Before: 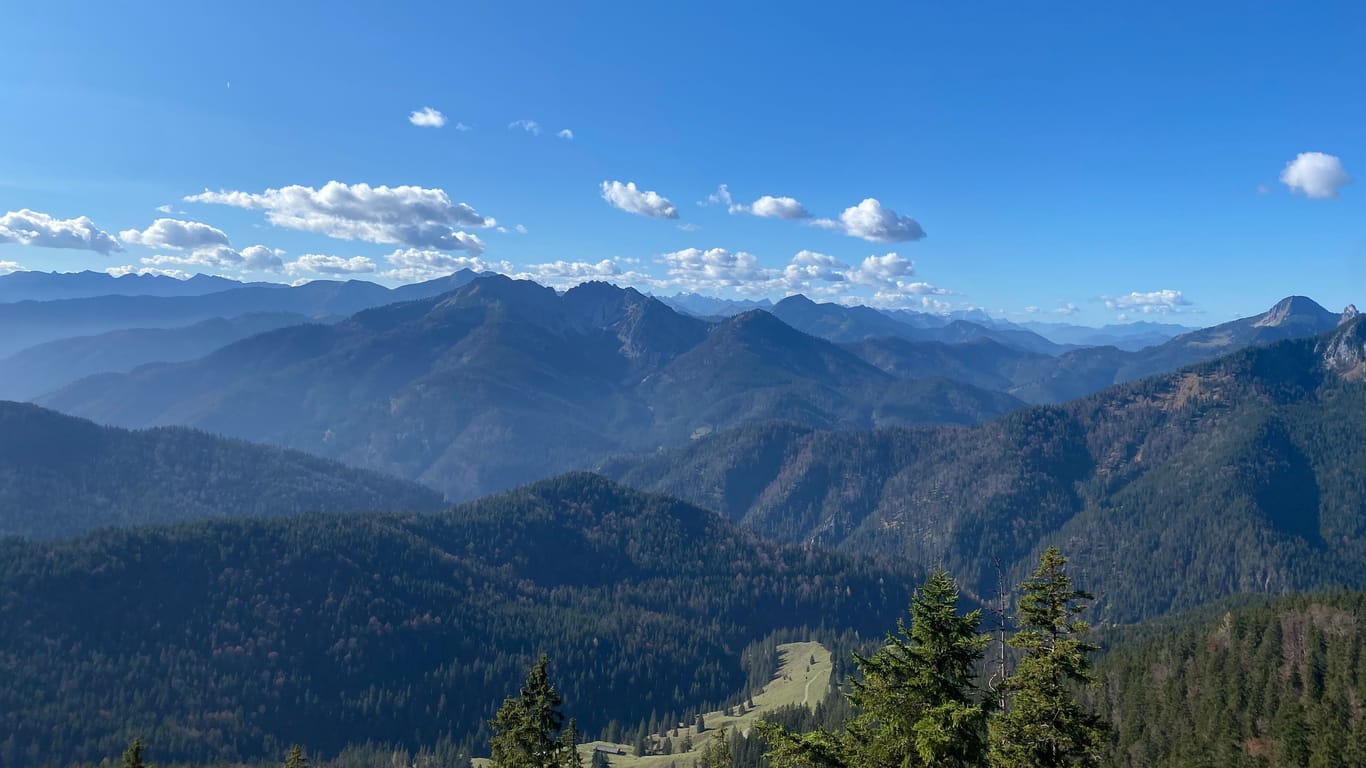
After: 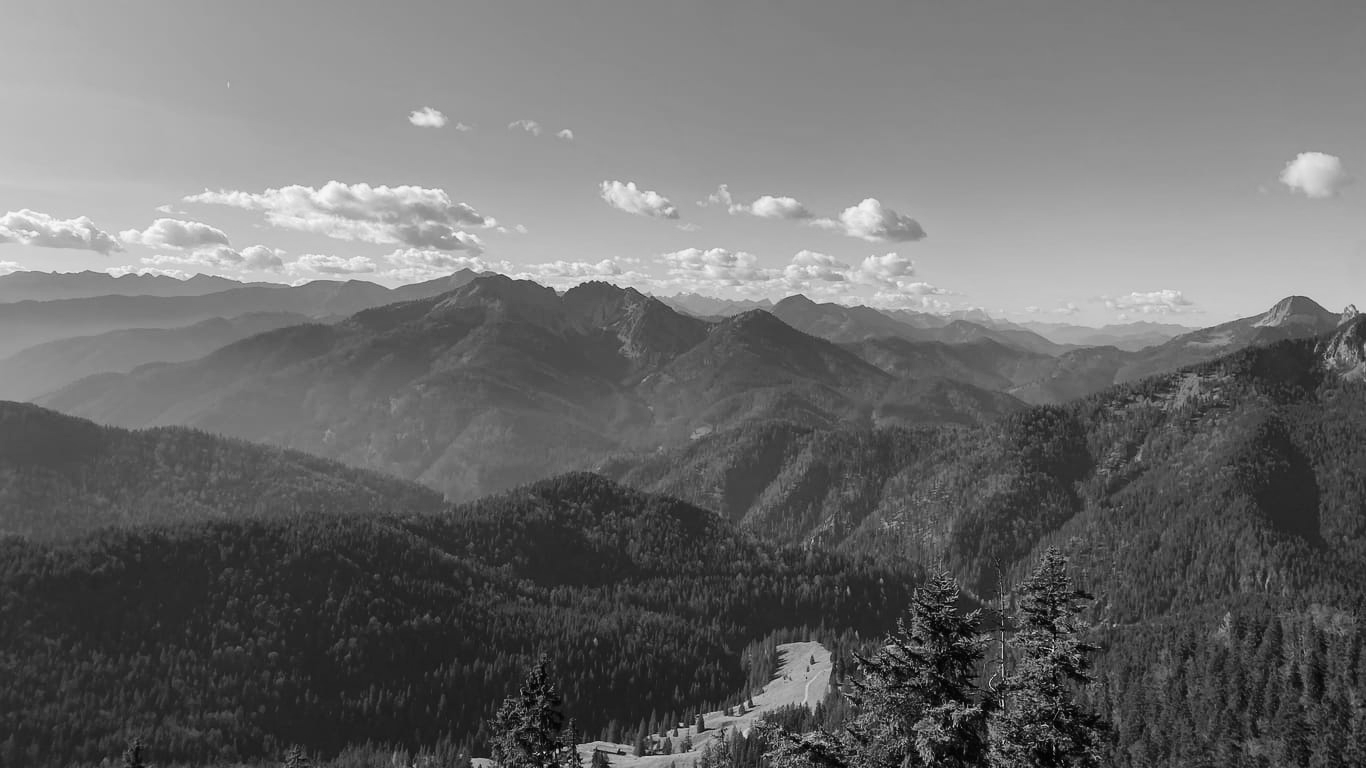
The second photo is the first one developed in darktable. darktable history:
monochrome: a -6.99, b 35.61, size 1.4
tone curve: curves: ch0 [(0, 0) (0.003, 0.008) (0.011, 0.017) (0.025, 0.027) (0.044, 0.043) (0.069, 0.059) (0.1, 0.086) (0.136, 0.112) (0.177, 0.152) (0.224, 0.203) (0.277, 0.277) (0.335, 0.346) (0.399, 0.439) (0.468, 0.527) (0.543, 0.613) (0.623, 0.693) (0.709, 0.787) (0.801, 0.863) (0.898, 0.927) (1, 1)], preserve colors none
